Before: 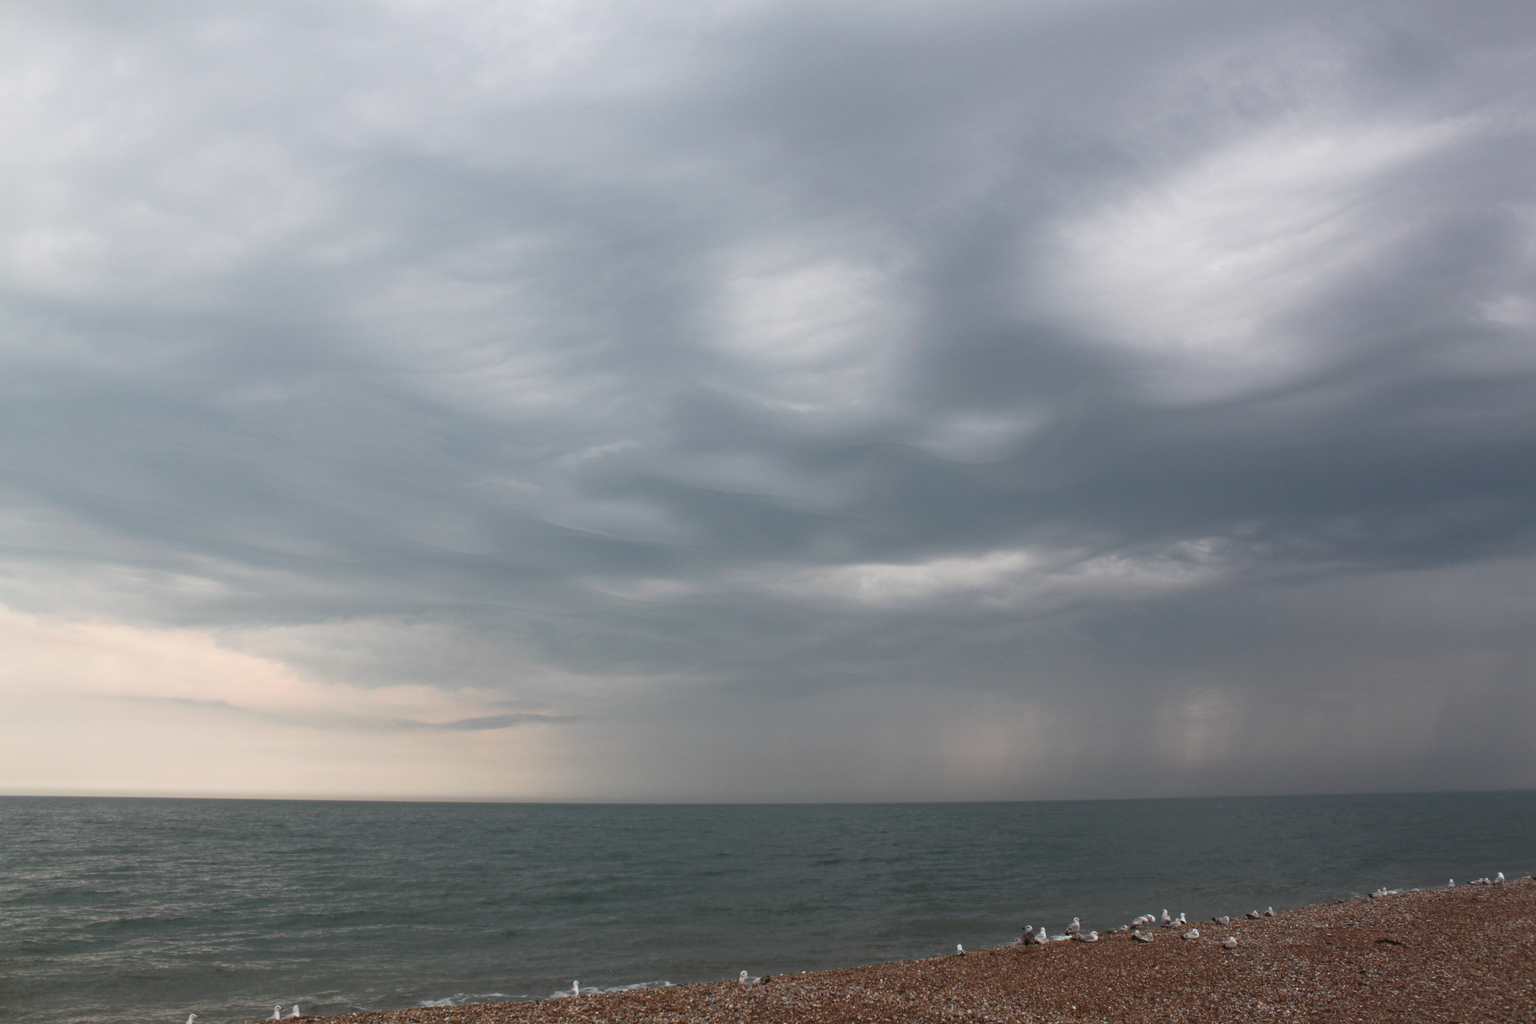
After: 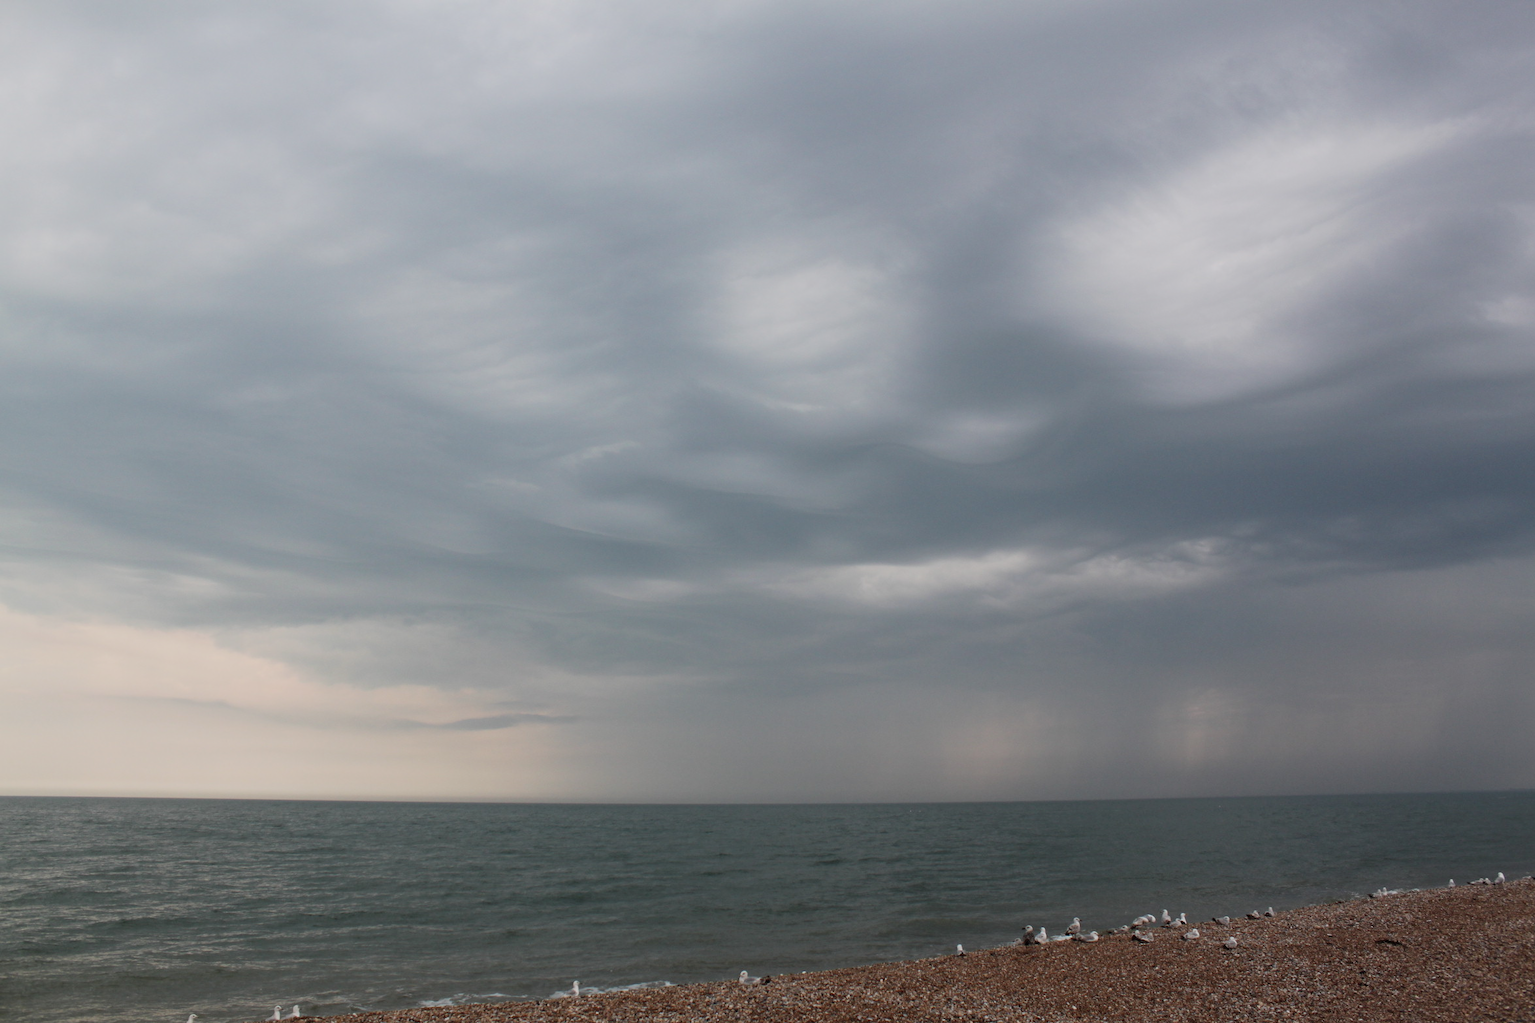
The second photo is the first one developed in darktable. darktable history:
filmic rgb: black relative exposure -8.17 EV, white relative exposure 3.76 EV, hardness 4.45
